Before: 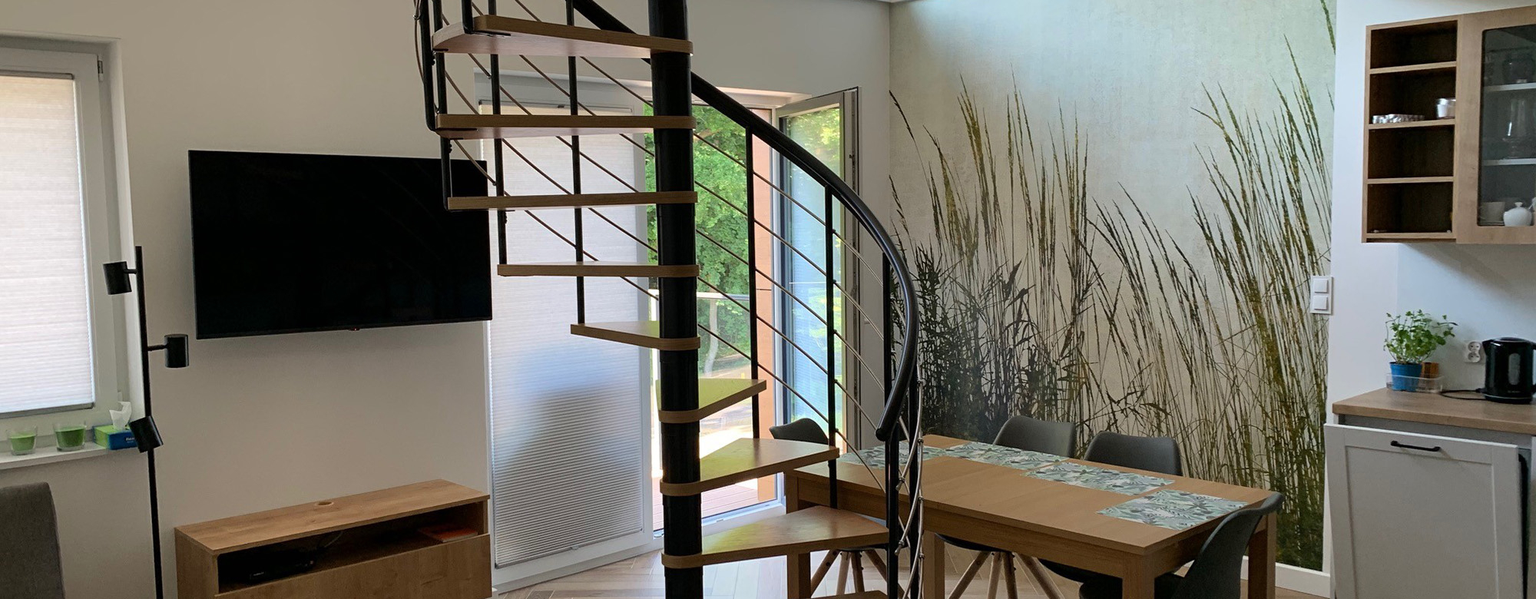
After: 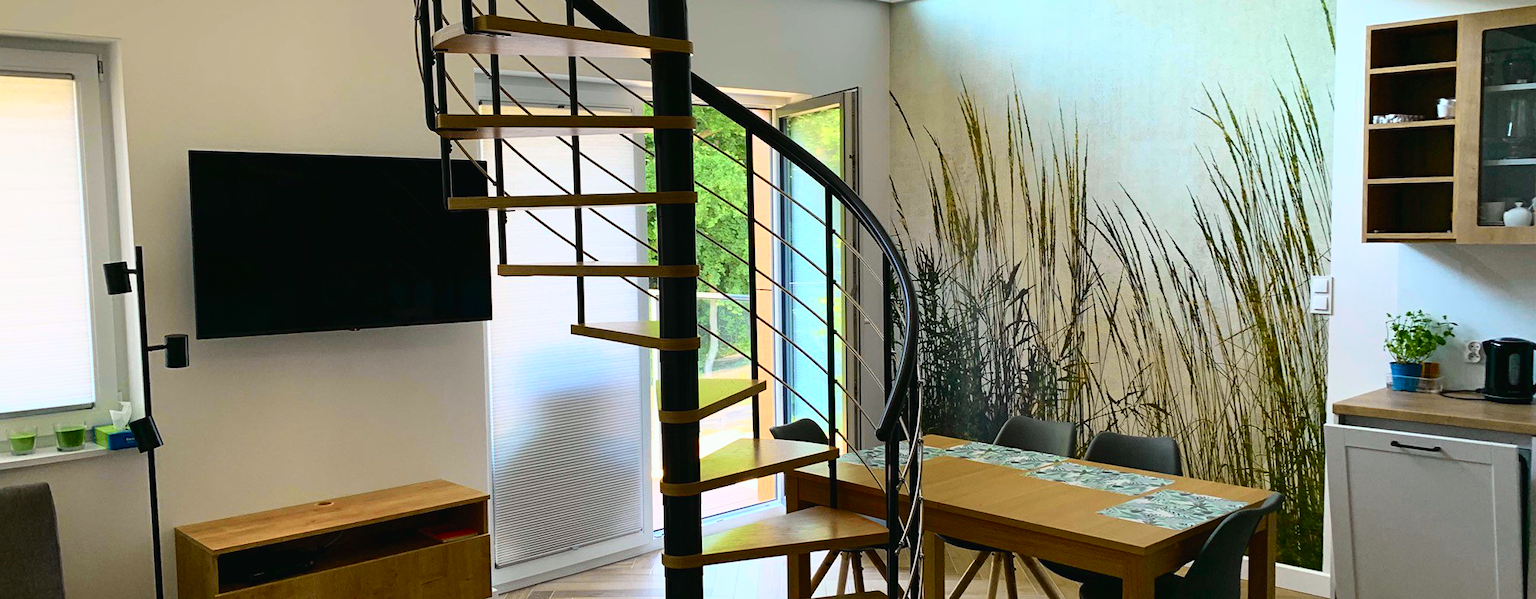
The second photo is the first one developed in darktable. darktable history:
tone curve: curves: ch0 [(0, 0.018) (0.162, 0.128) (0.434, 0.478) (0.667, 0.785) (0.819, 0.943) (1, 0.991)]; ch1 [(0, 0) (0.402, 0.36) (0.476, 0.449) (0.506, 0.505) (0.523, 0.518) (0.579, 0.626) (0.641, 0.668) (0.693, 0.745) (0.861, 0.934) (1, 1)]; ch2 [(0, 0) (0.424, 0.388) (0.483, 0.472) (0.503, 0.505) (0.521, 0.519) (0.547, 0.581) (0.582, 0.648) (0.699, 0.759) (0.997, 0.858)], color space Lab, independent channels
